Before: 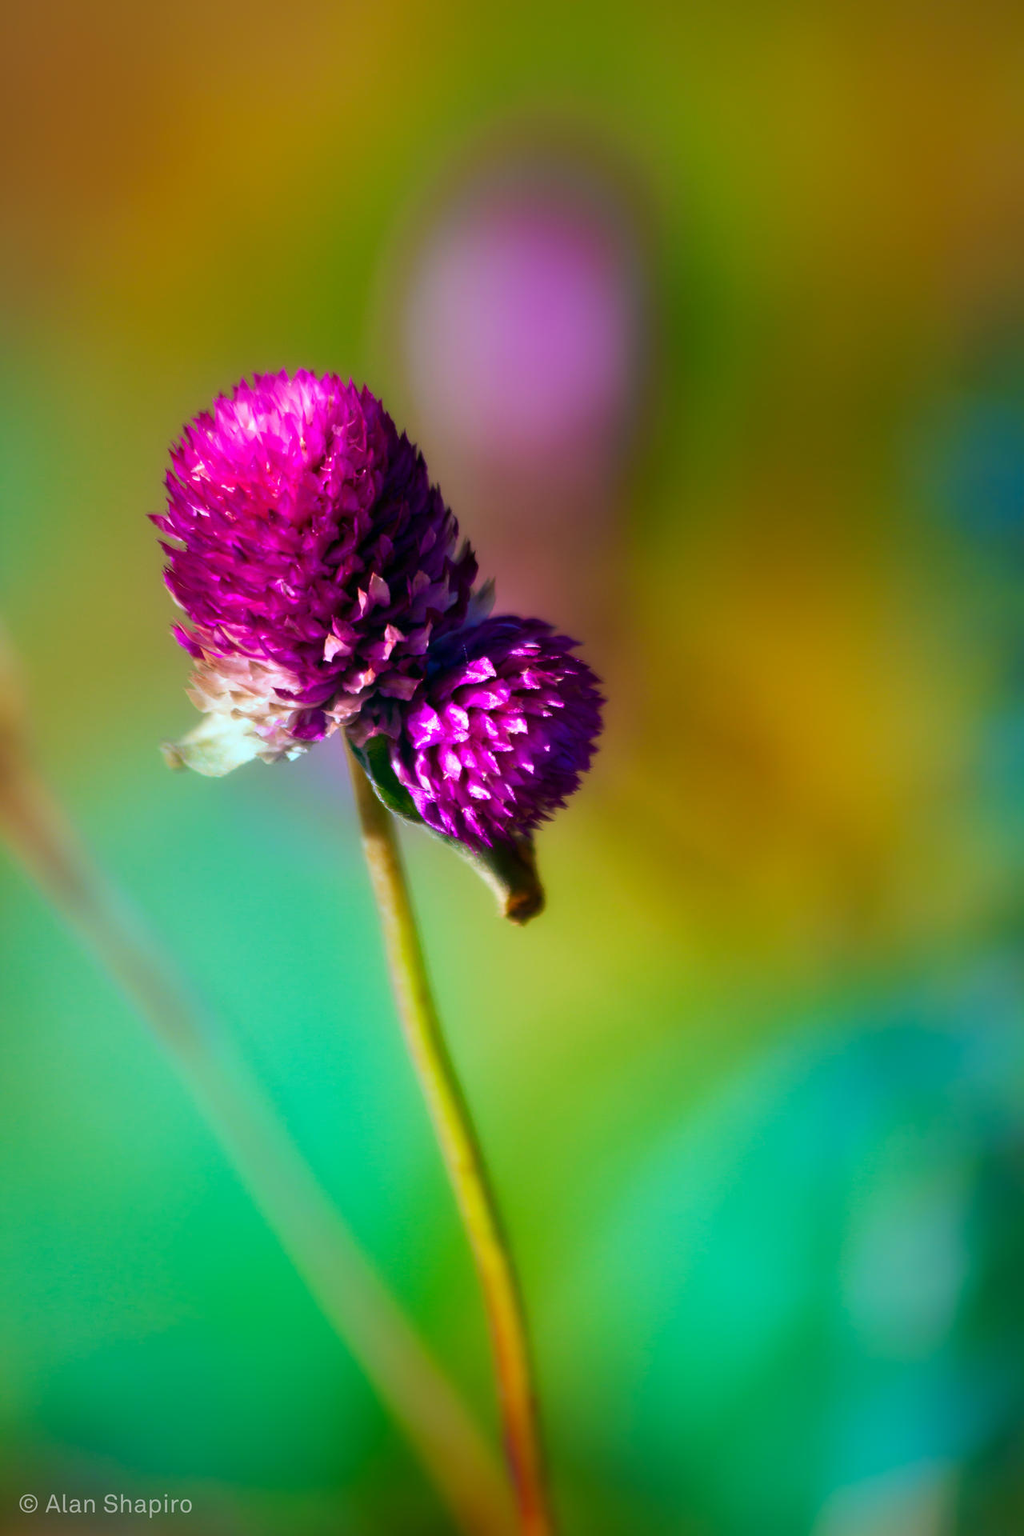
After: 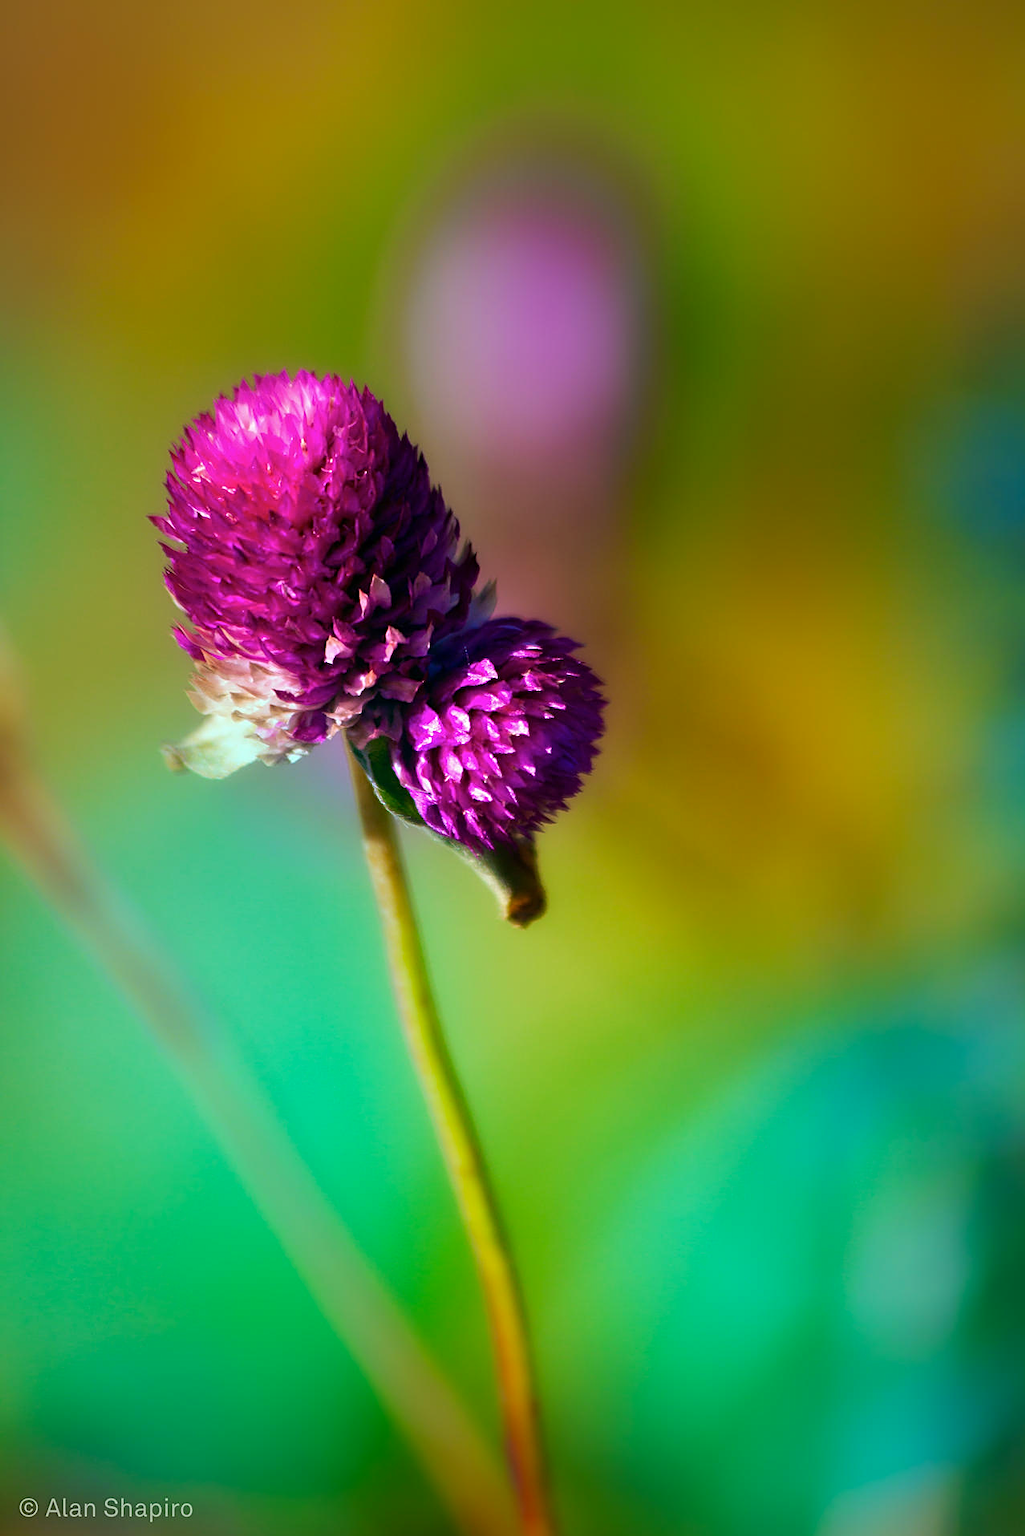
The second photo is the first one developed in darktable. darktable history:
color correction: highlights a* -4.78, highlights b* 5.06, saturation 0.973
sharpen: on, module defaults
crop: top 0.035%, bottom 0.177%
